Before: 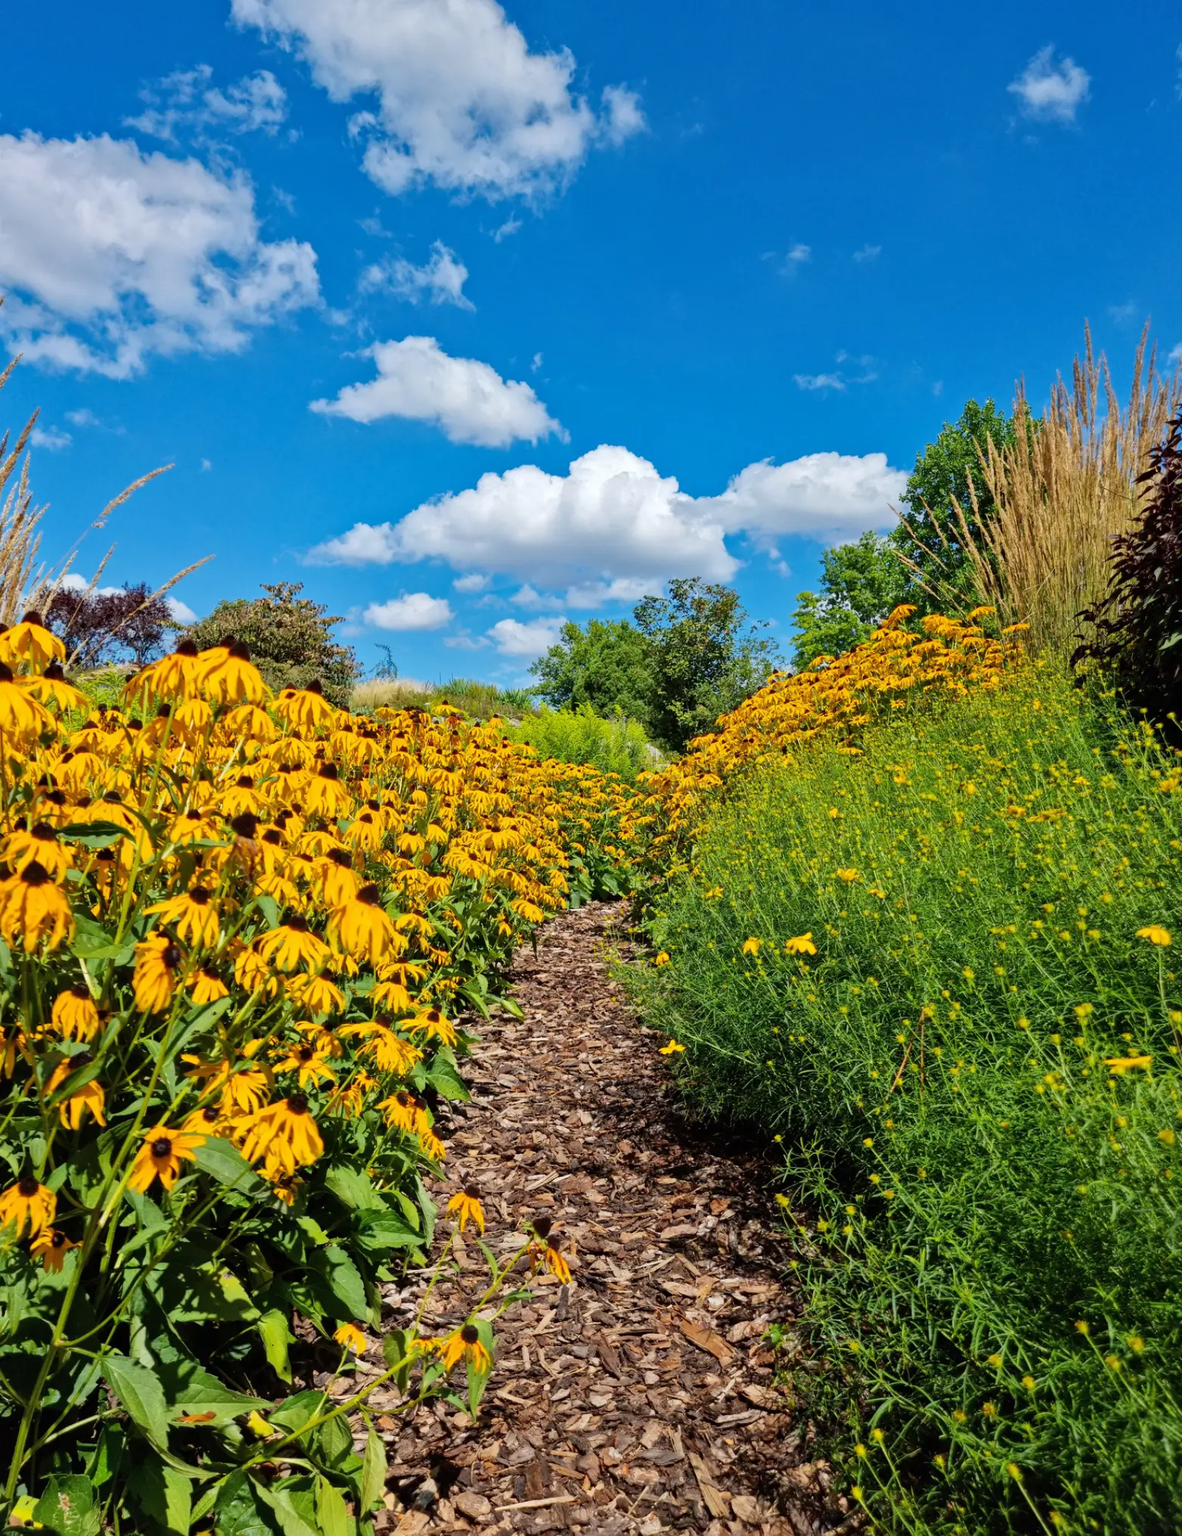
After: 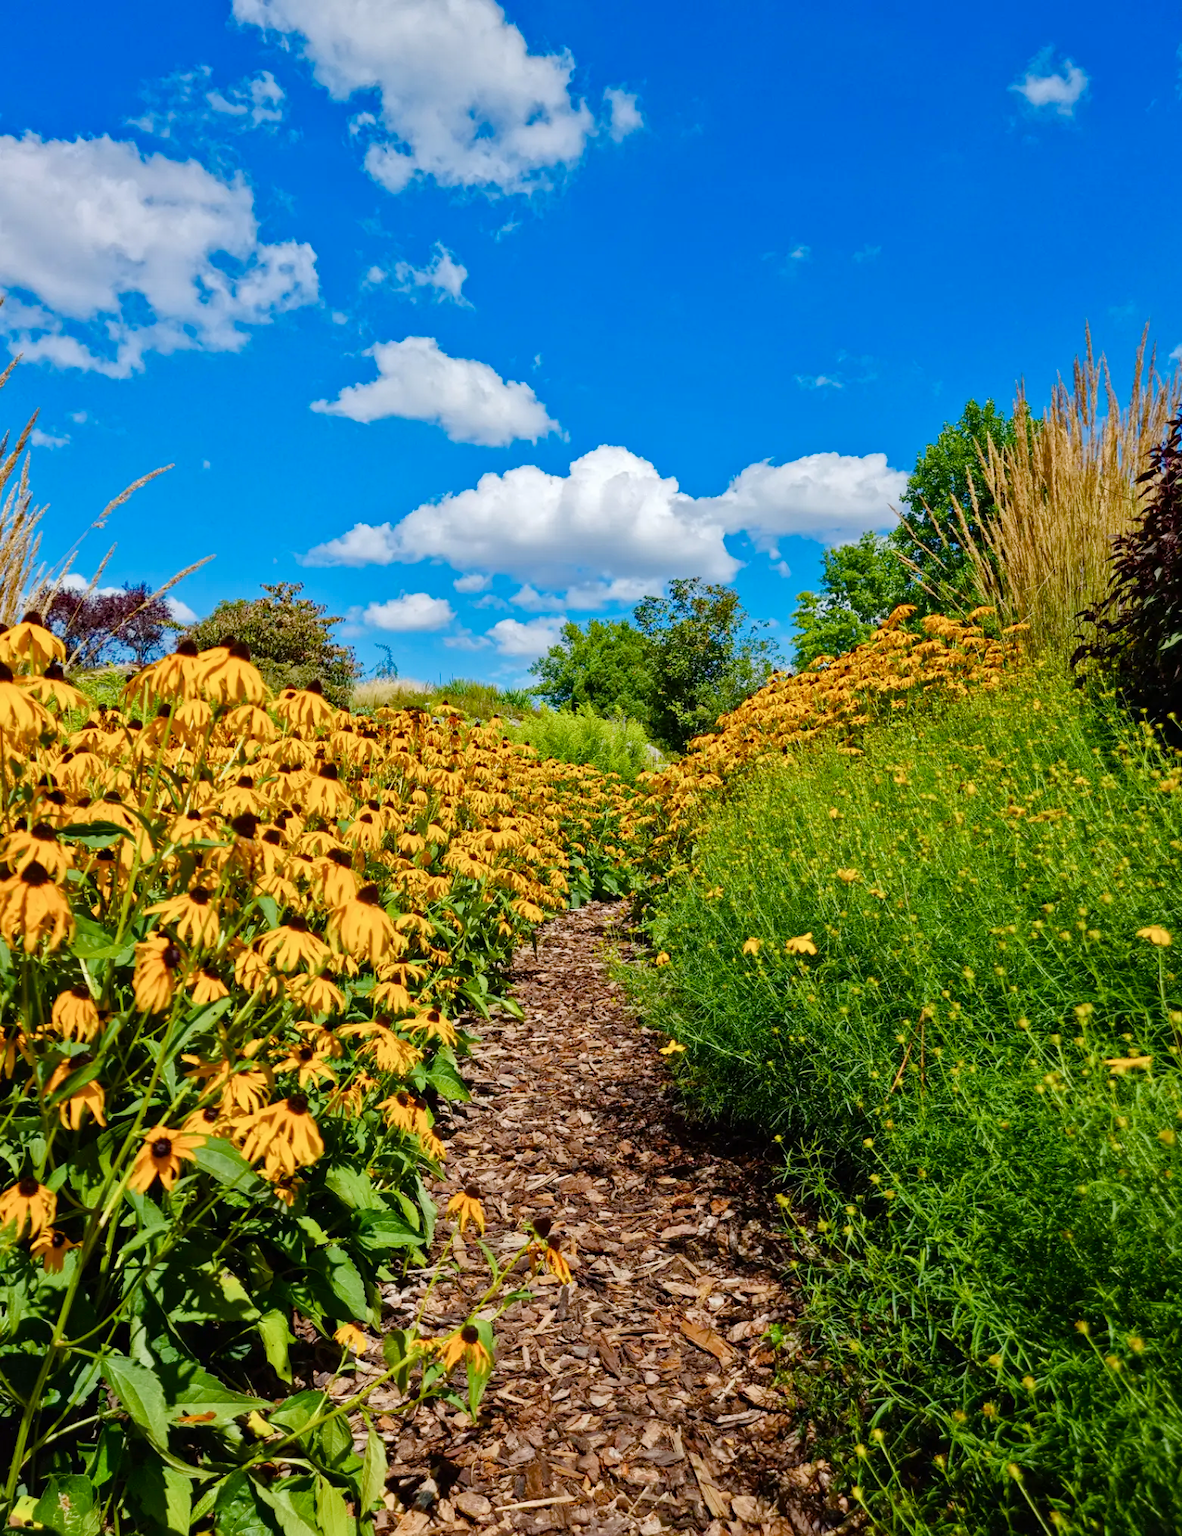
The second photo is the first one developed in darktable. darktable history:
color balance rgb: linear chroma grading › global chroma 14.811%, perceptual saturation grading › global saturation 20%, perceptual saturation grading › highlights -50.313%, perceptual saturation grading › shadows 30.204%, global vibrance 20%
